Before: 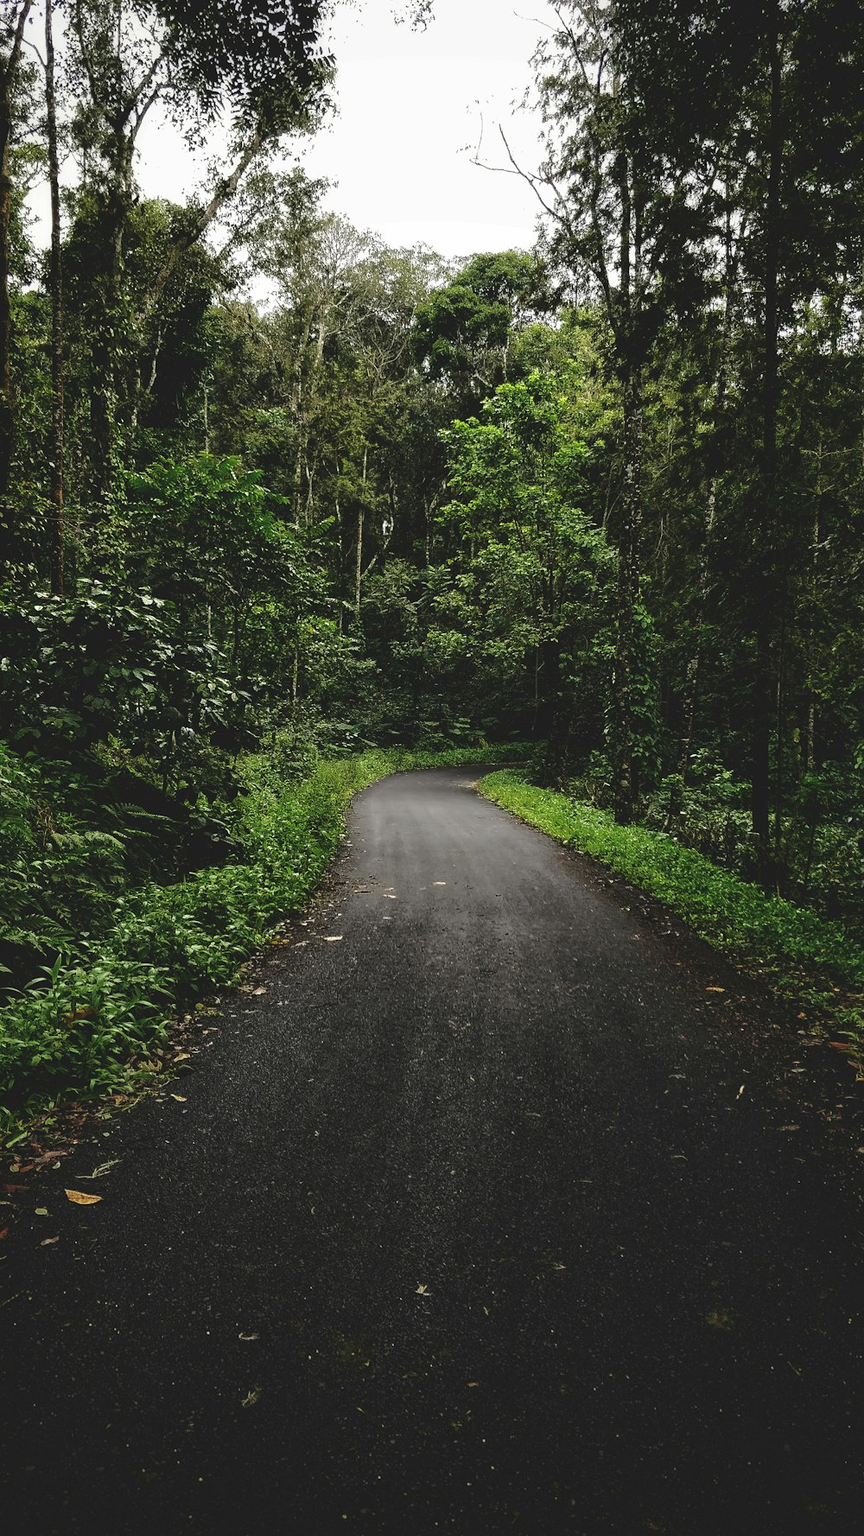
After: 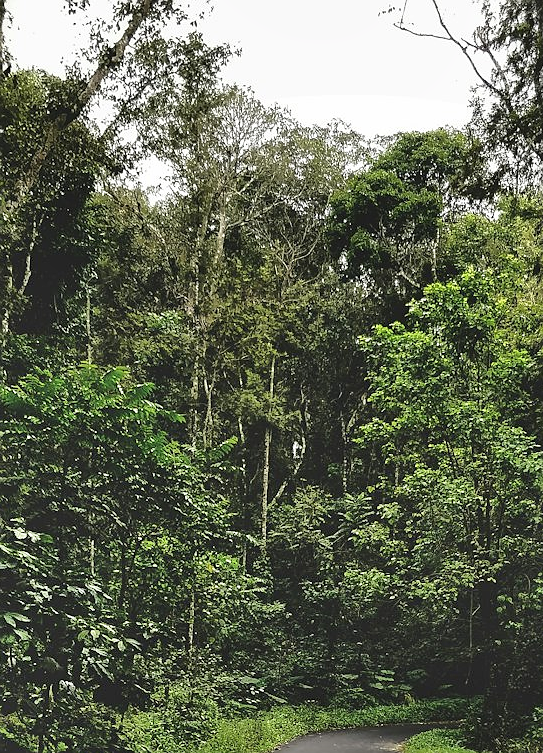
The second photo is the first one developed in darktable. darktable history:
sharpen: radius 0.972, amount 0.604
crop: left 15.037%, top 9.069%, right 30.648%, bottom 48.573%
shadows and highlights: shadows 61.25, soften with gaussian
